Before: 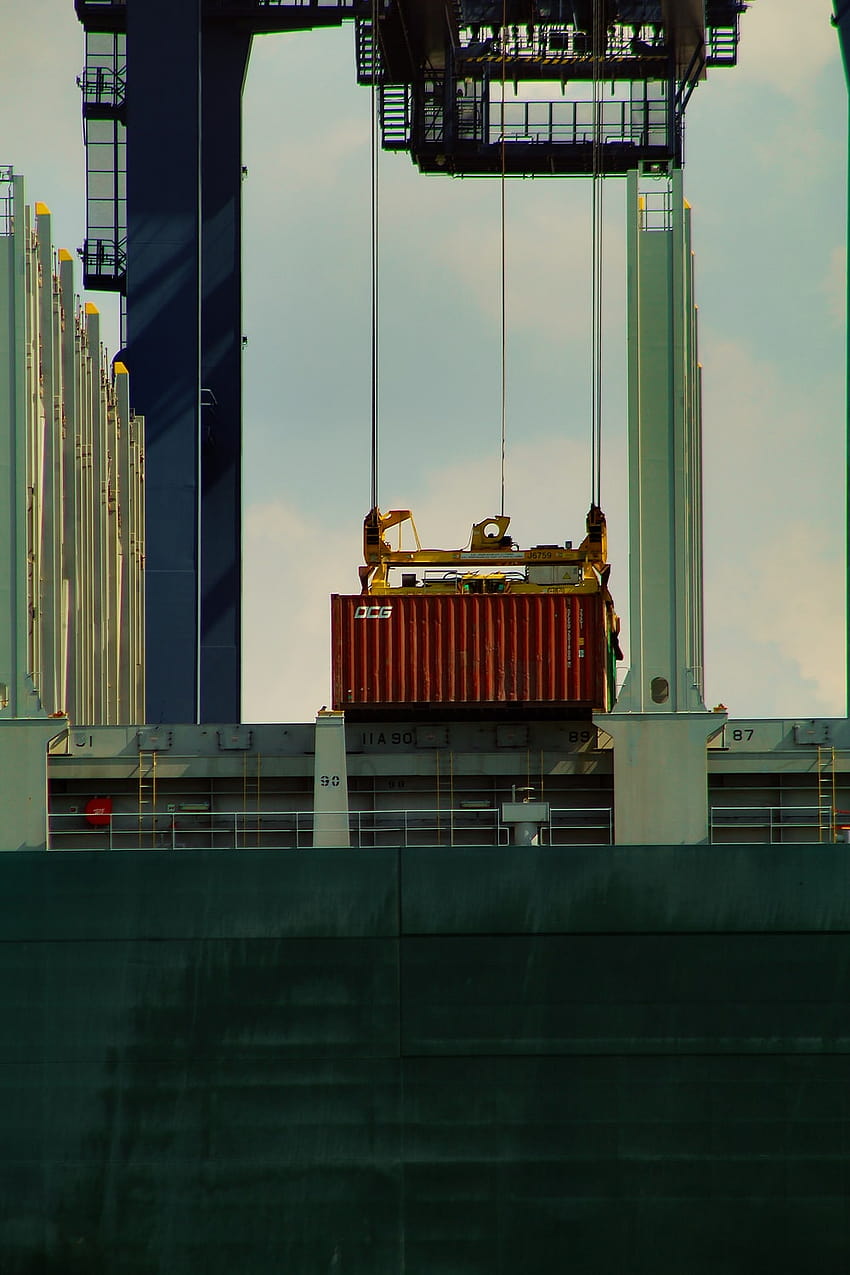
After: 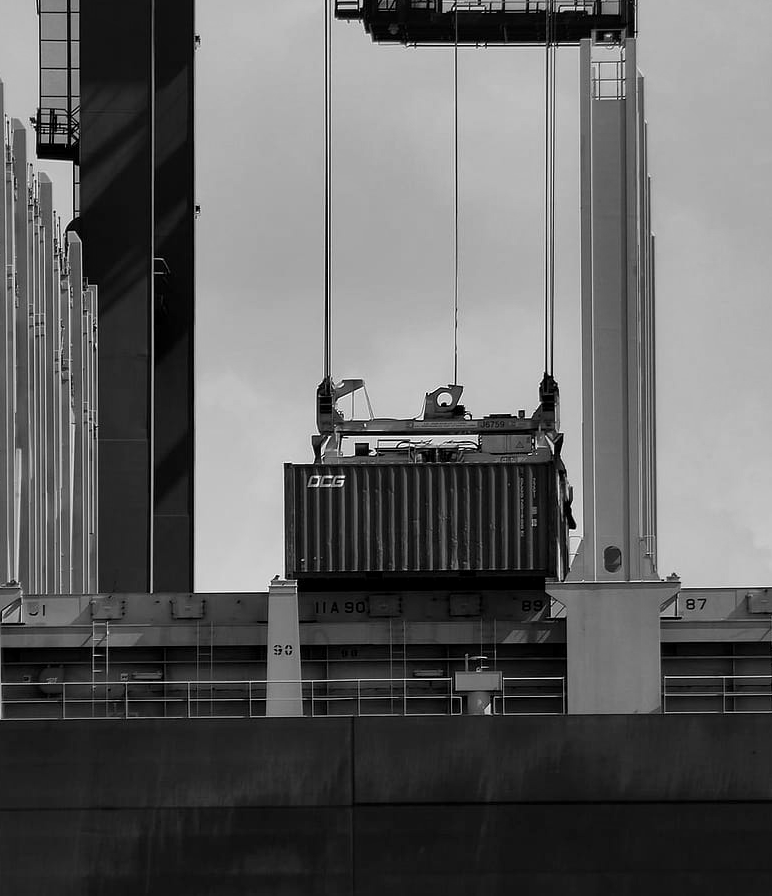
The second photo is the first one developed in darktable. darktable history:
local contrast: mode bilateral grid, contrast 20, coarseness 50, detail 120%, midtone range 0.2
monochrome: a 0, b 0, size 0.5, highlights 0.57
crop: left 5.596%, top 10.314%, right 3.534%, bottom 19.395%
